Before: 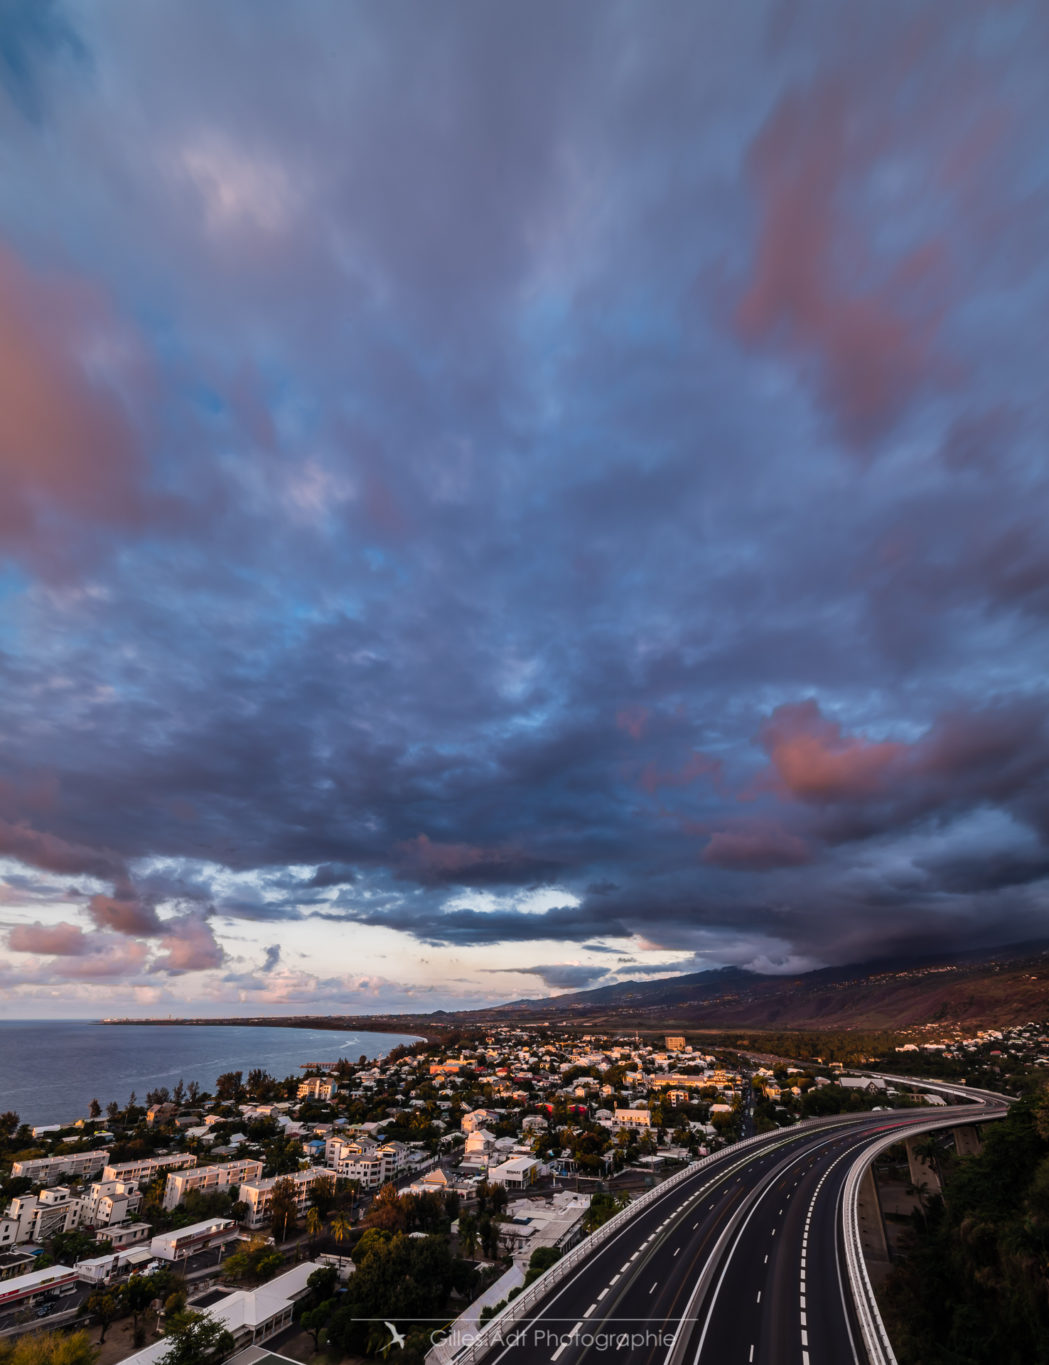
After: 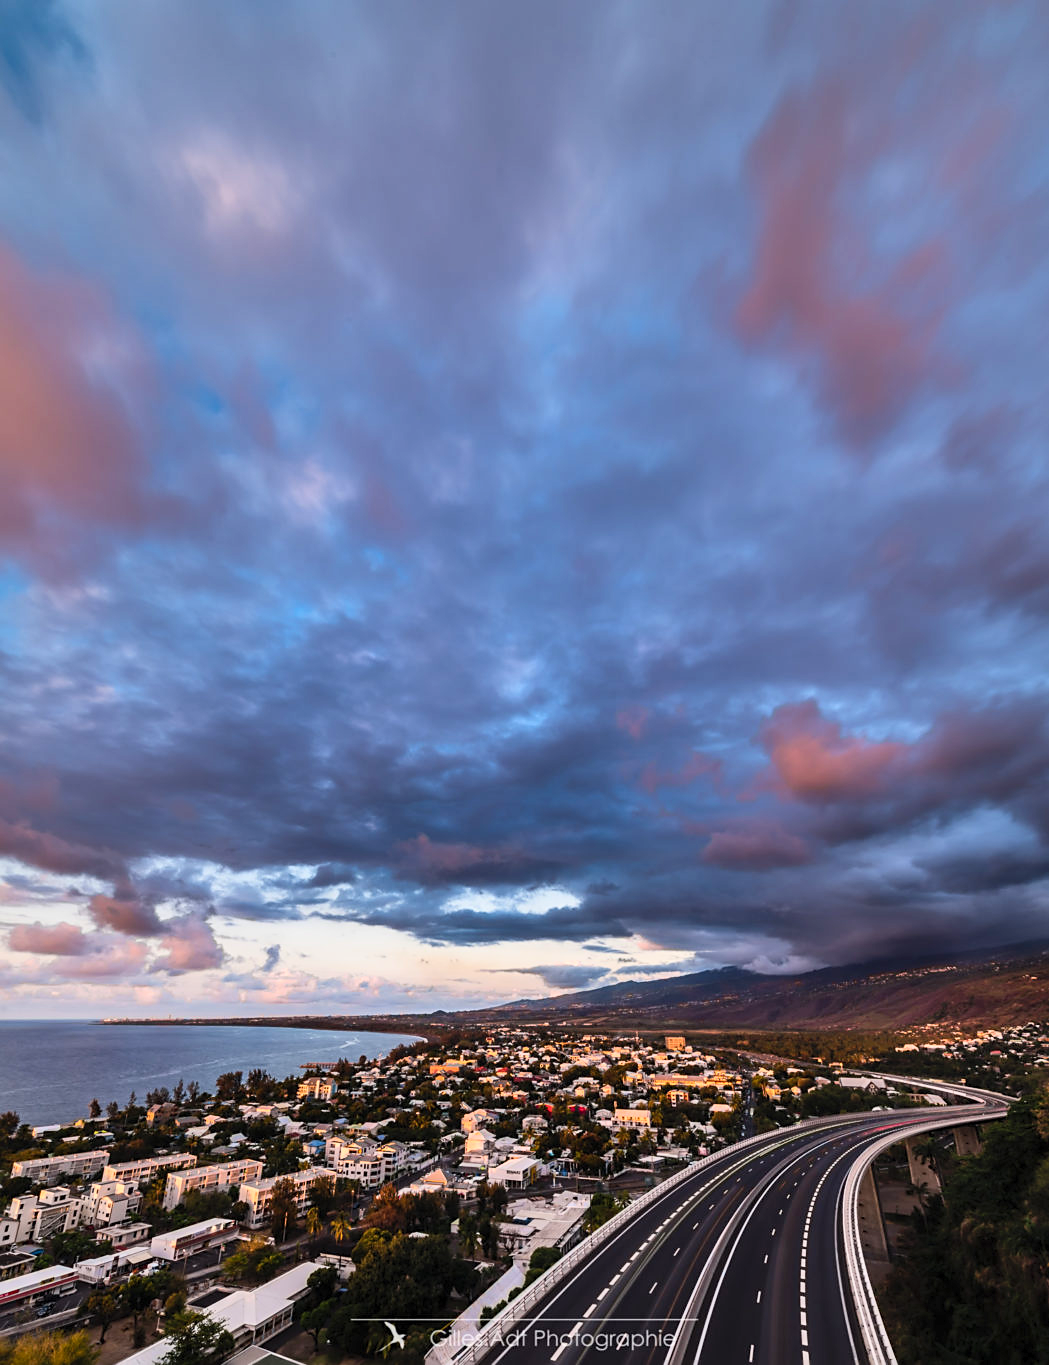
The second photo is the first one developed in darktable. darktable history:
shadows and highlights: radius 108.52, shadows 40.68, highlights -72.88, low approximation 0.01, soften with gaussian
contrast brightness saturation: contrast 0.2, brightness 0.16, saturation 0.22
sharpen: radius 1.864, amount 0.398, threshold 1.271
